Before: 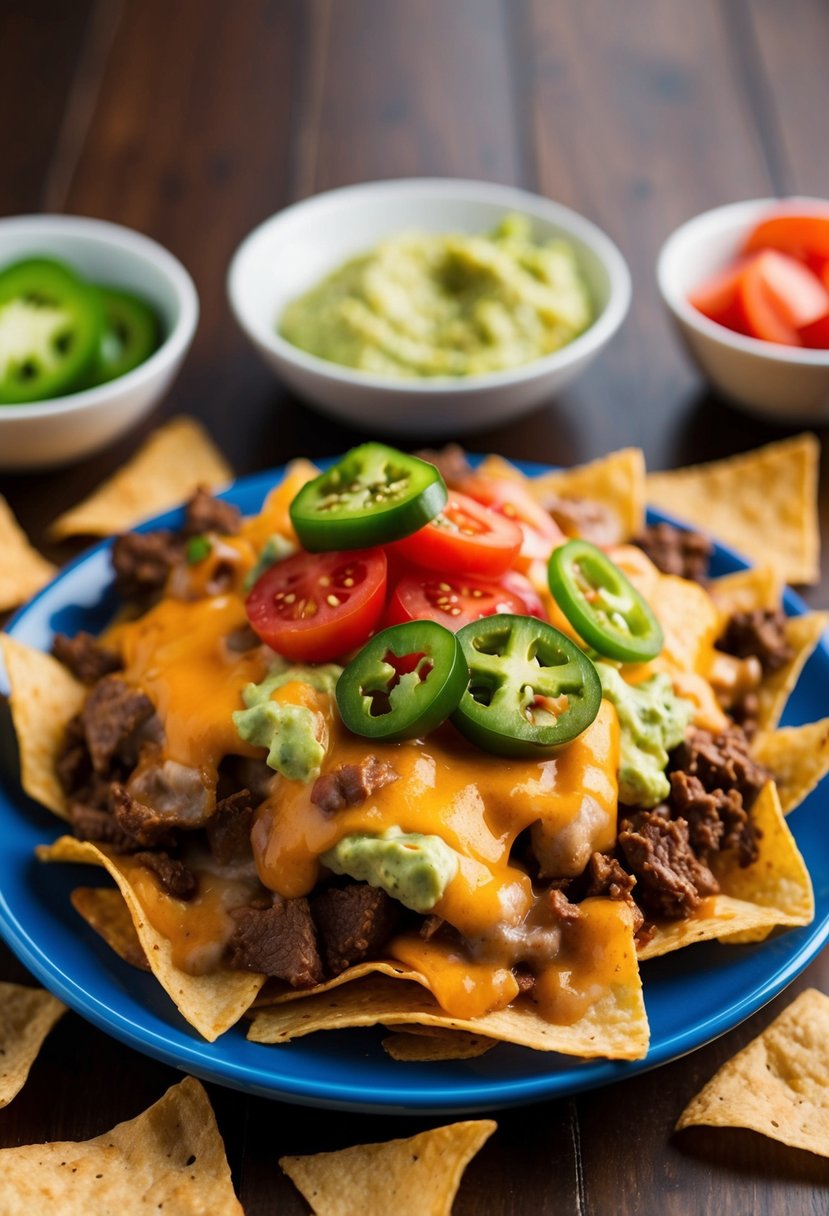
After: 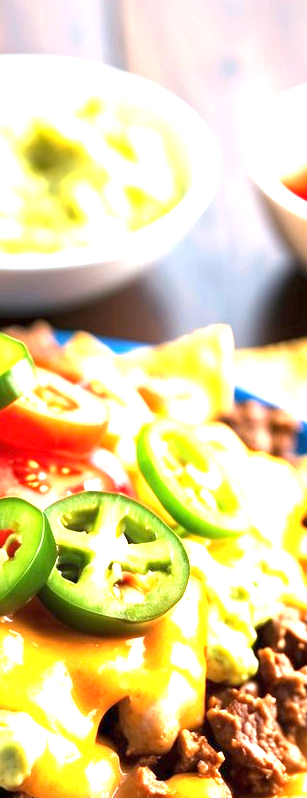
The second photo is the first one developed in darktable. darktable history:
exposure: exposure 2 EV, compensate highlight preservation false
crop and rotate: left 49.816%, top 10.148%, right 13.152%, bottom 24.151%
